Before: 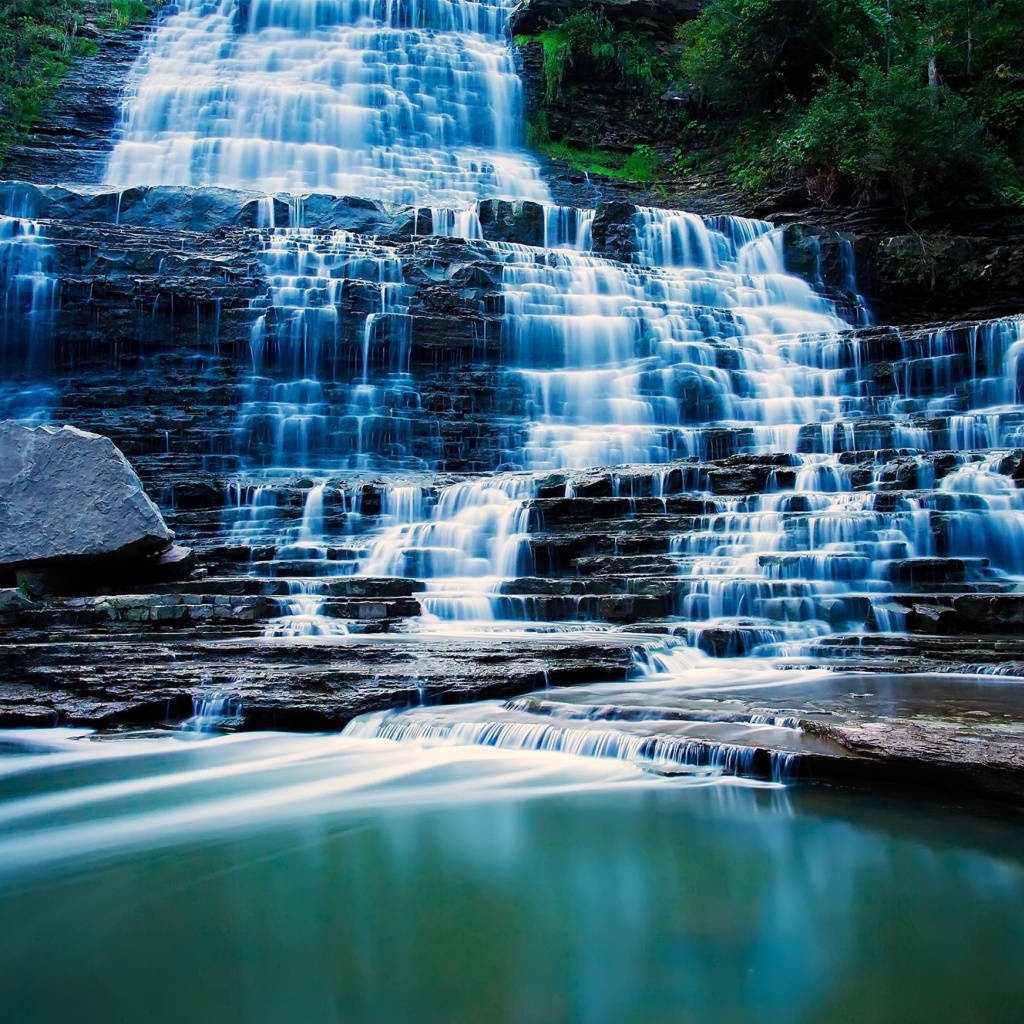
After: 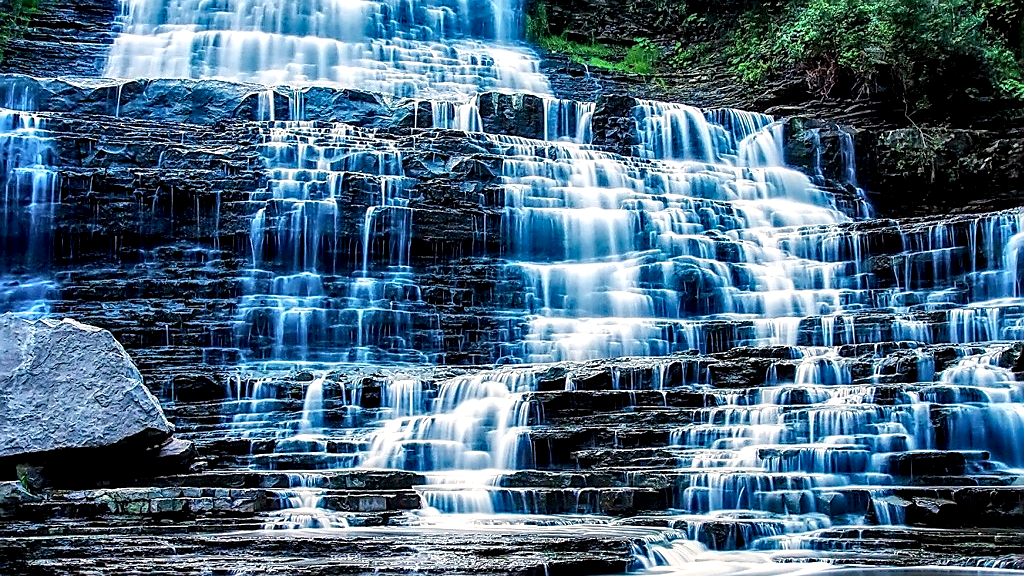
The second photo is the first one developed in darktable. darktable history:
crop and rotate: top 10.459%, bottom 33.211%
shadows and highlights: shadows 59.23, soften with gaussian
exposure: black level correction 0, exposure 0.199 EV, compensate highlight preservation false
sharpen: radius 1.425, amount 1.258, threshold 0.711
local contrast: highlights 16%, detail 187%
